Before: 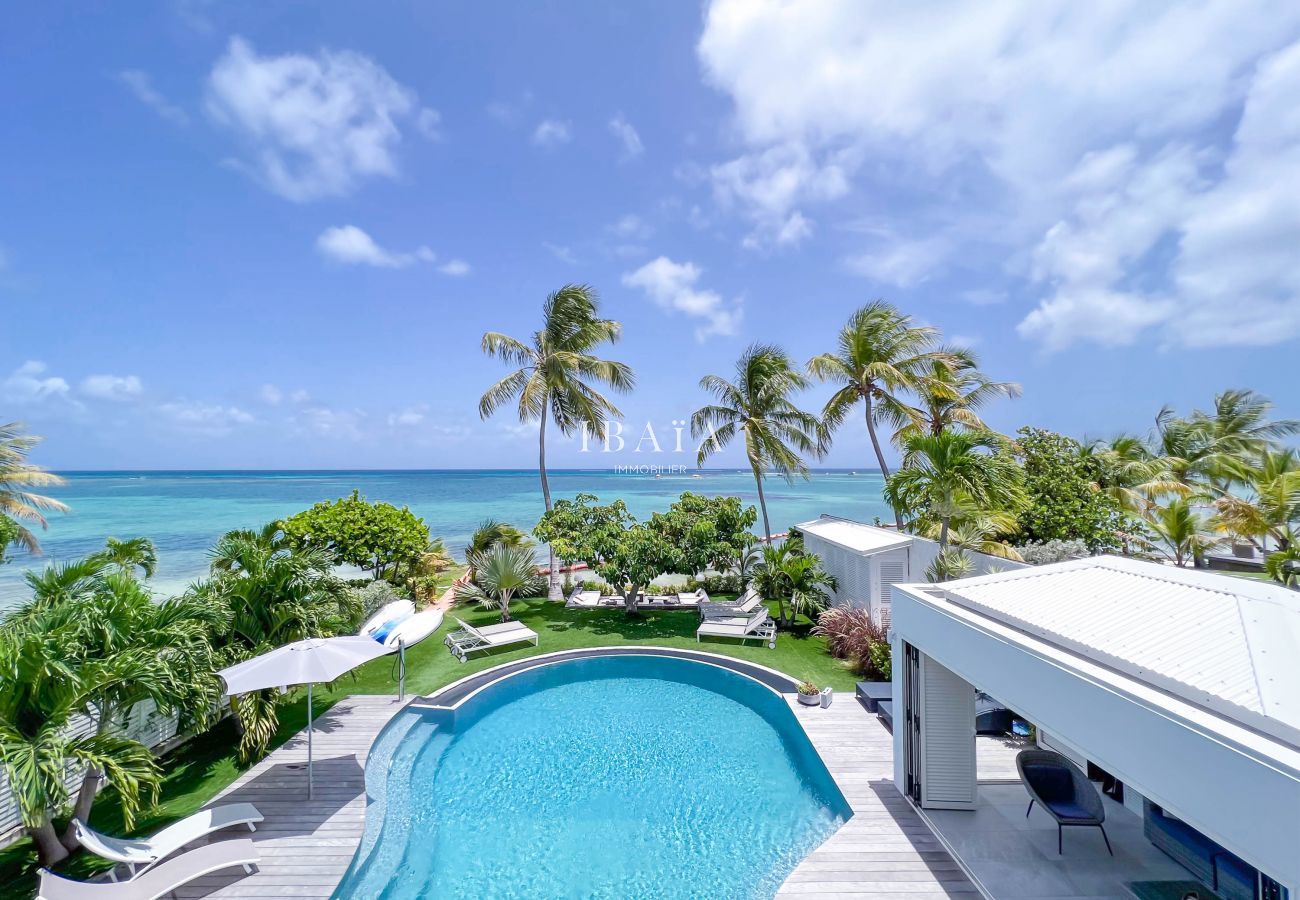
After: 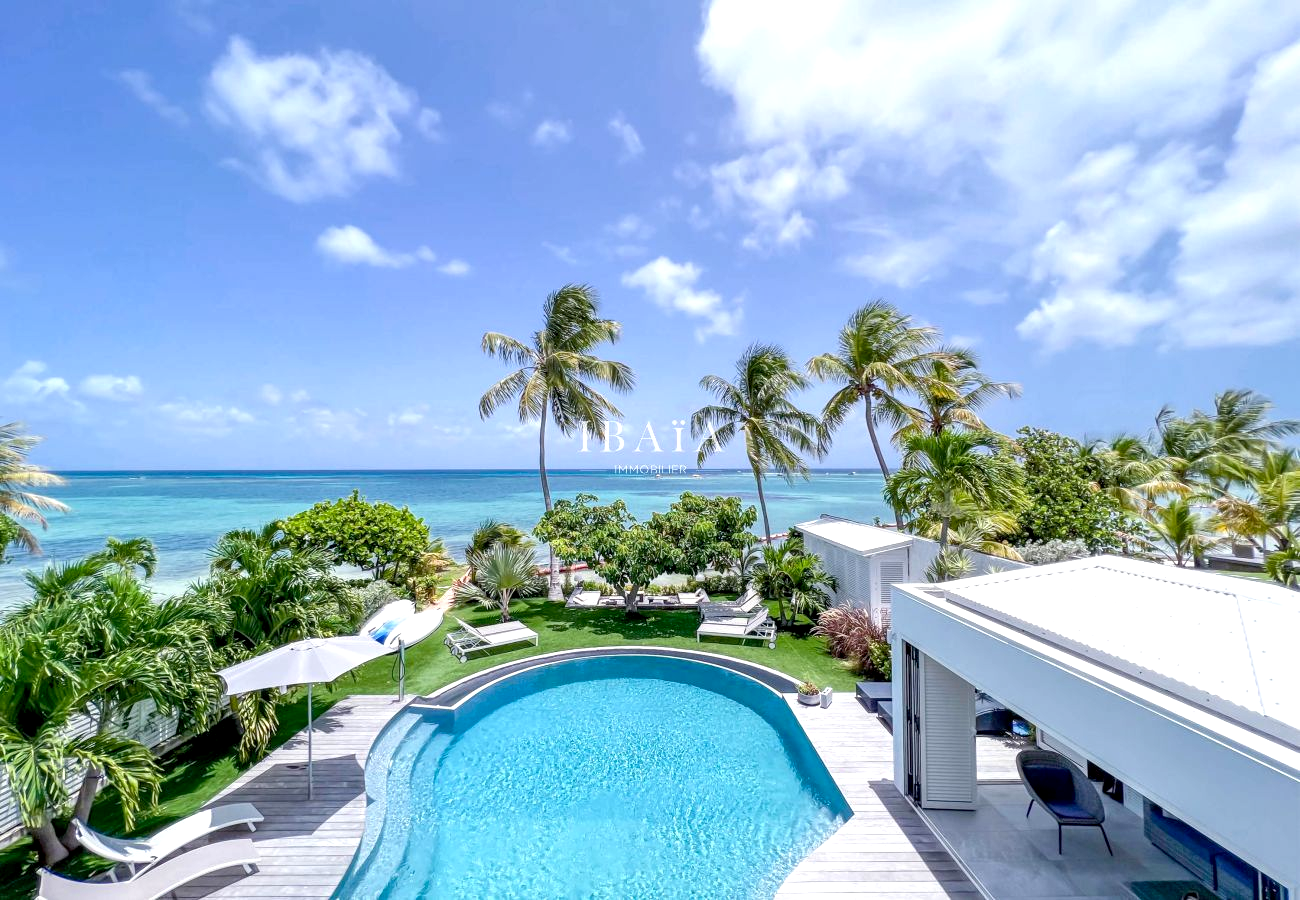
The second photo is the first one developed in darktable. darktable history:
exposure: black level correction 0.005, exposure 0.286 EV, compensate highlight preservation false
local contrast: on, module defaults
